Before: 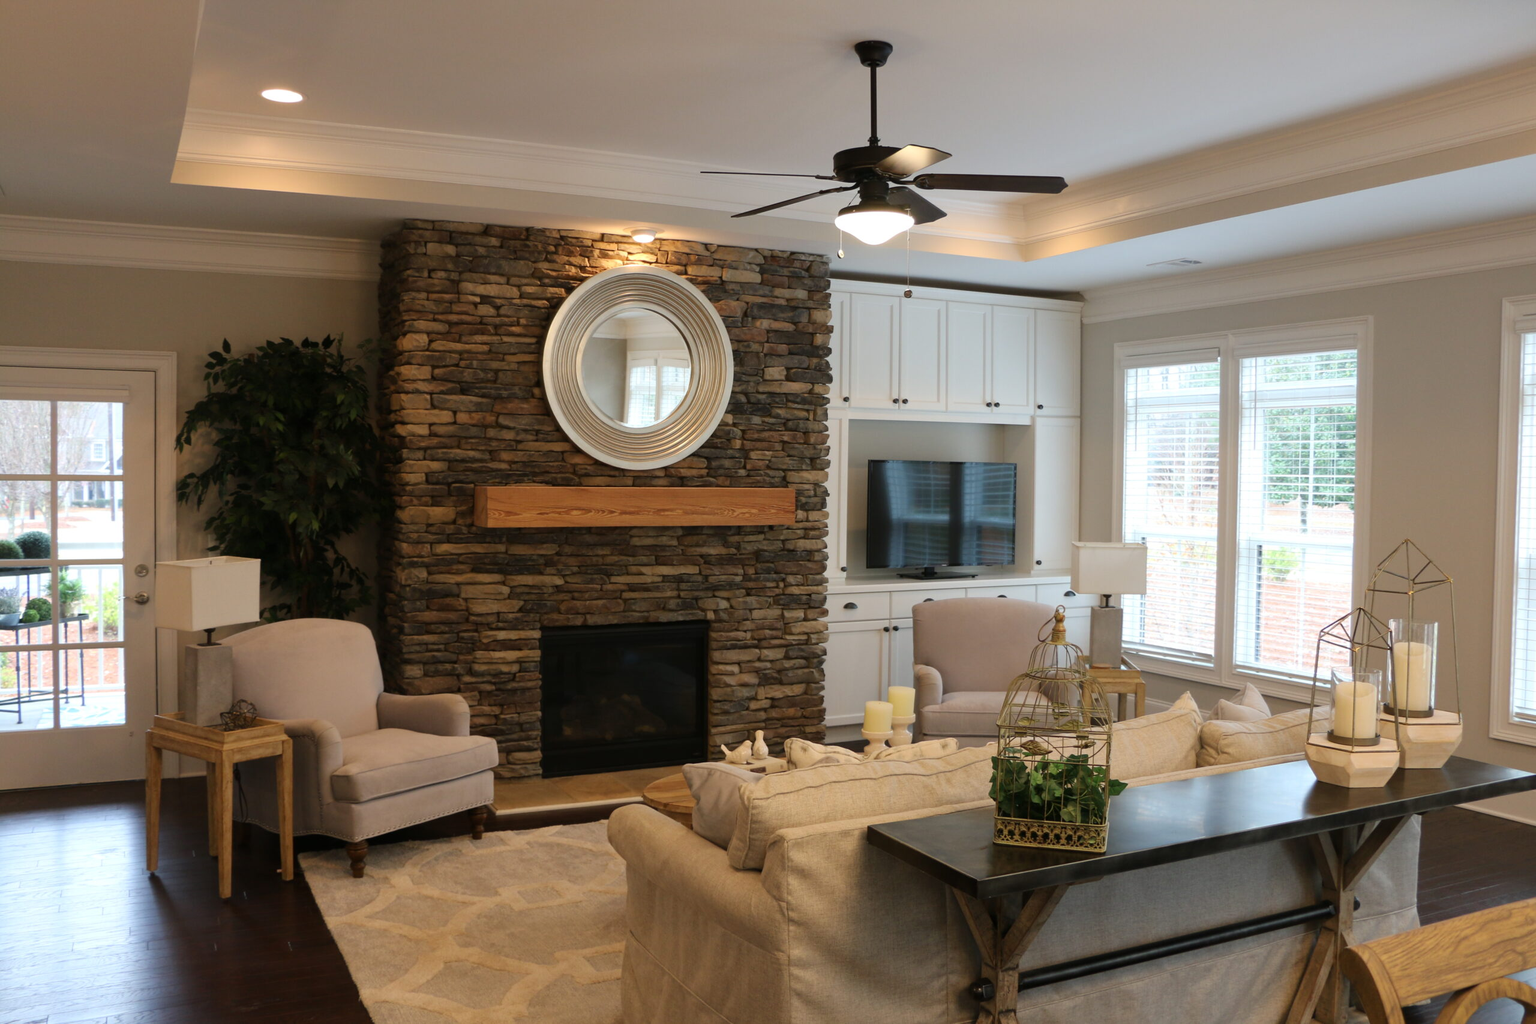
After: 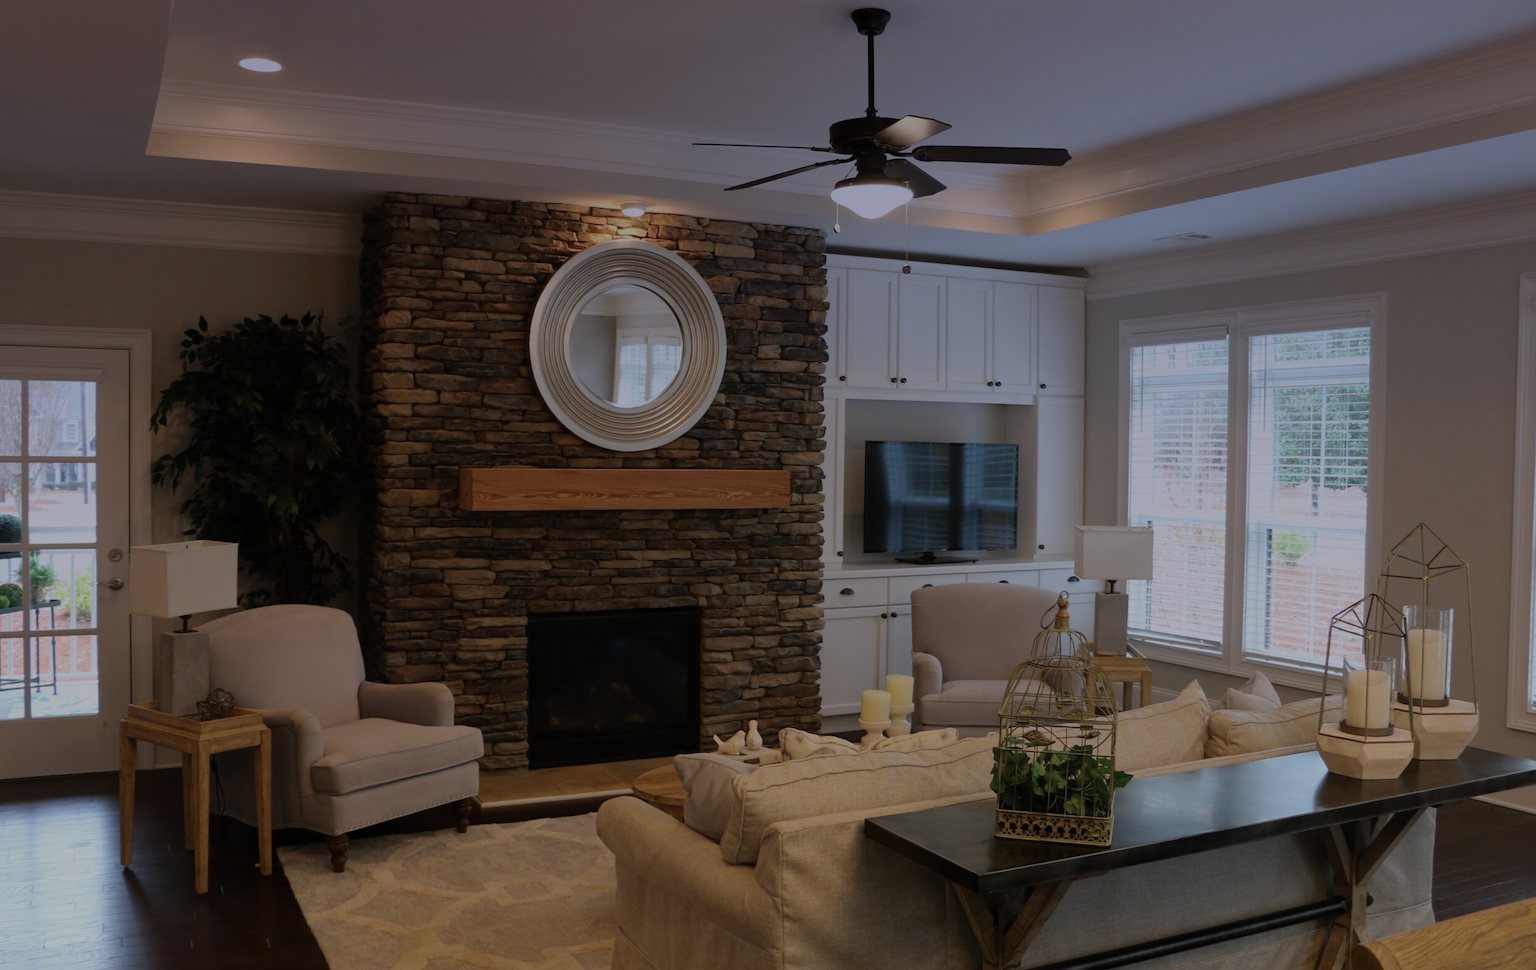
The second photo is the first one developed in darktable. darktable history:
exposure: exposure -1 EV, compensate highlight preservation false
crop: left 1.964%, top 3.251%, right 1.122%, bottom 4.933%
graduated density: hue 238.83°, saturation 50%
